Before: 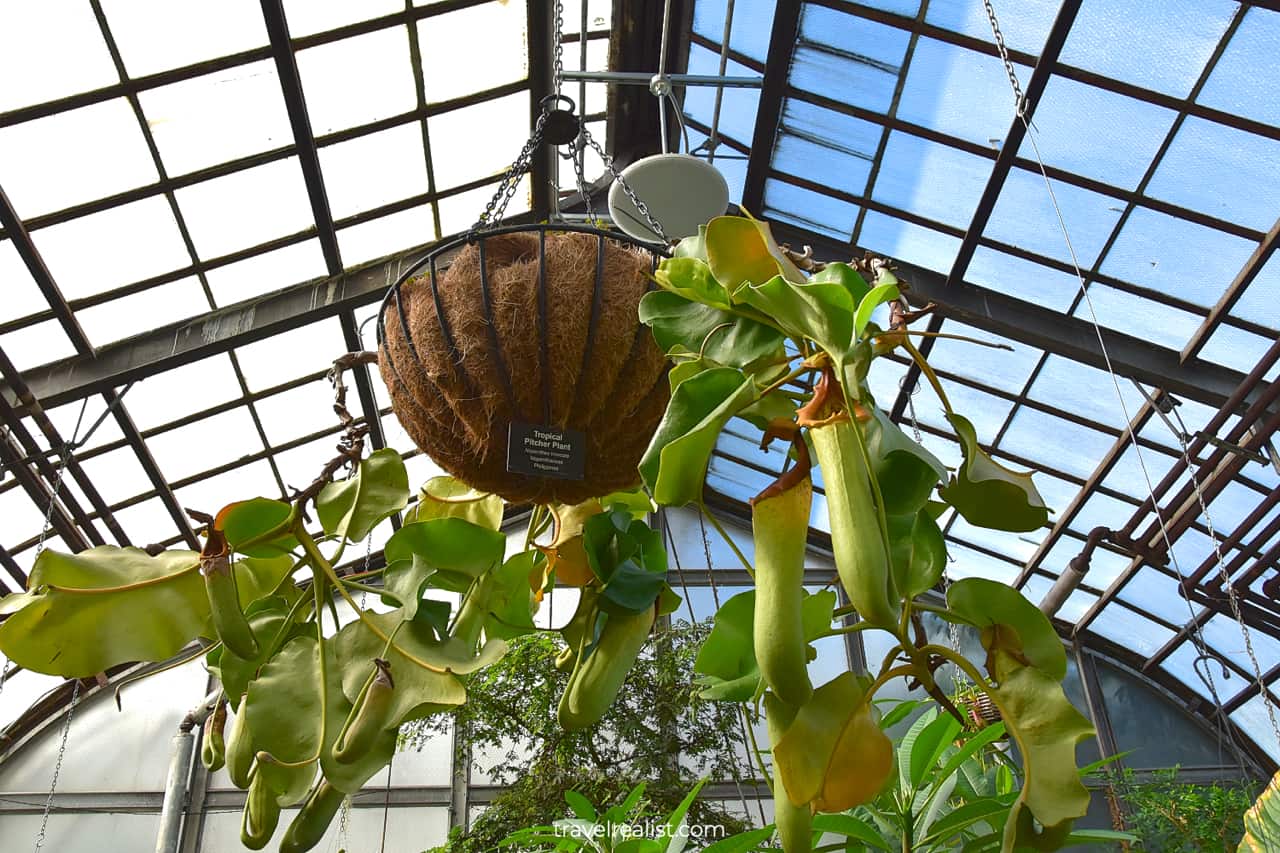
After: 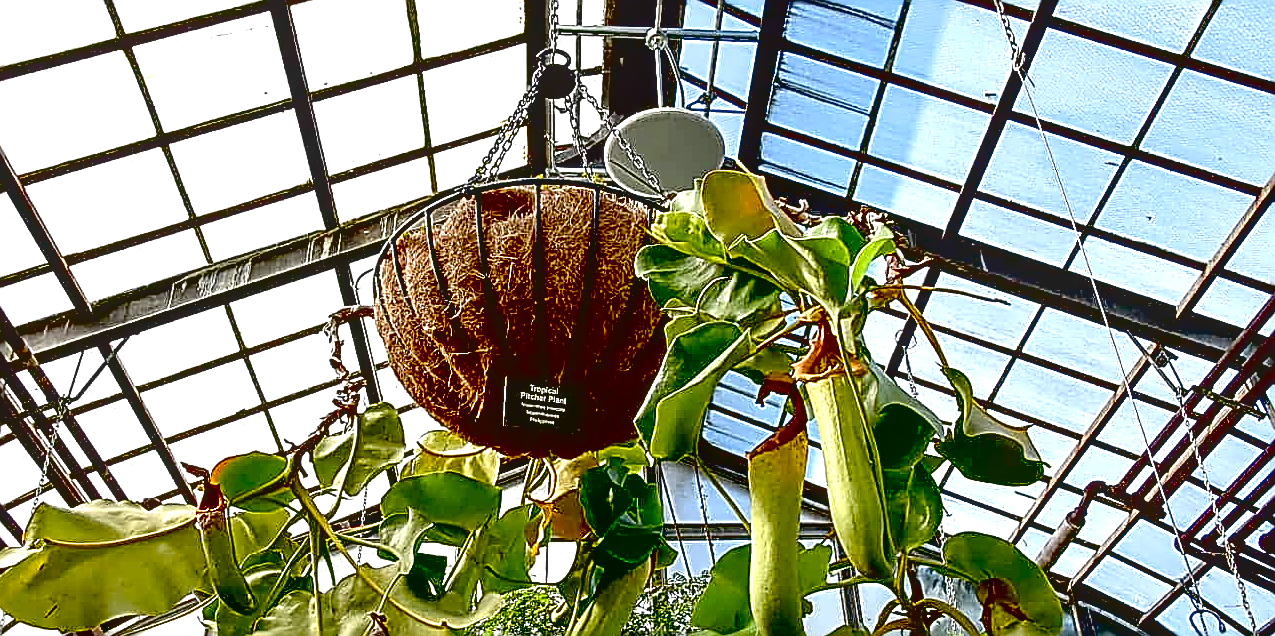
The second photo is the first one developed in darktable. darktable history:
crop: left 0.335%, top 5.49%, bottom 19.89%
local contrast: on, module defaults
exposure: black level correction 0.042, exposure 0.499 EV, compensate highlight preservation false
contrast brightness saturation: contrast 0.105, saturation -0.165
sharpen: amount 1.986
